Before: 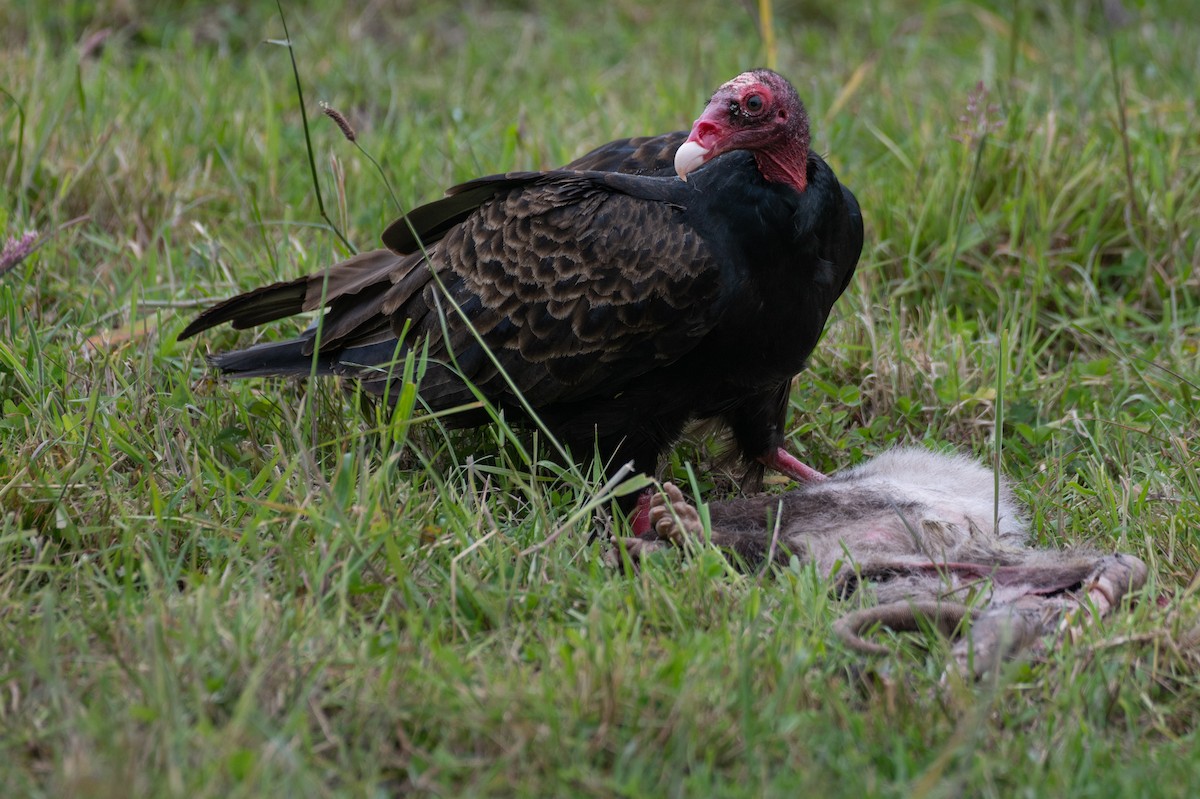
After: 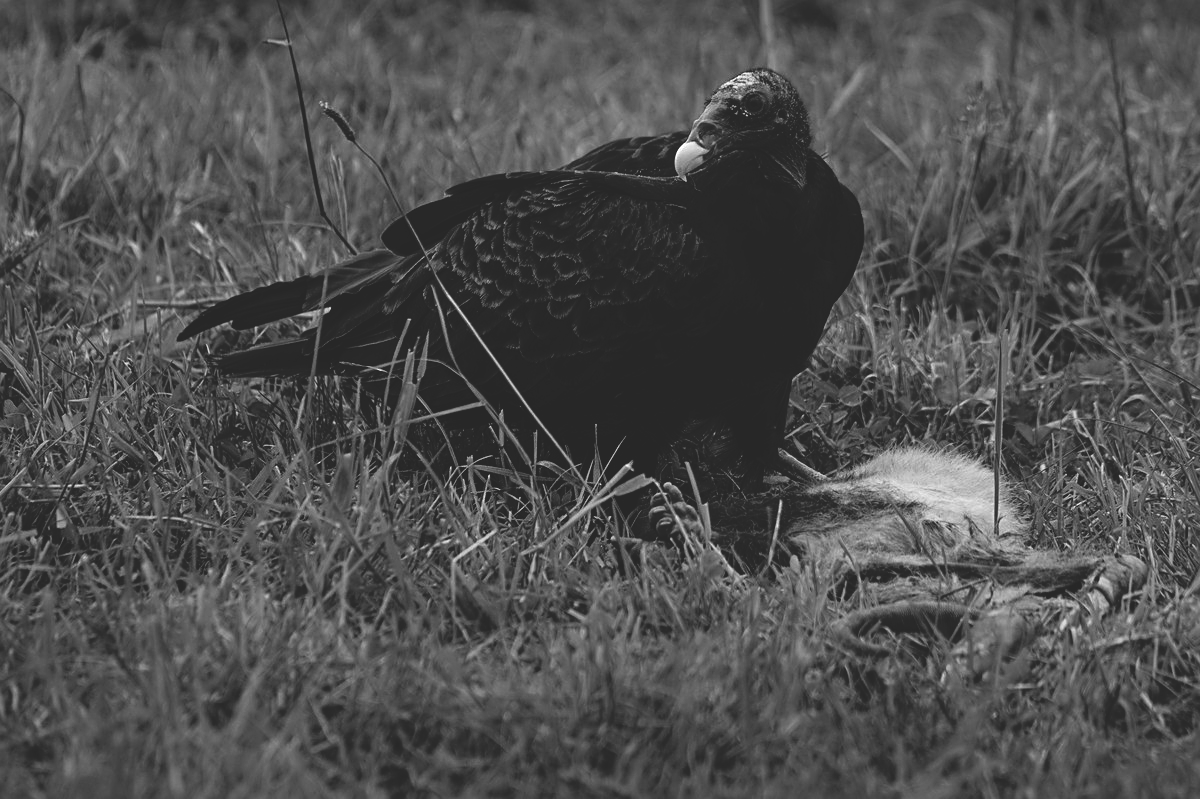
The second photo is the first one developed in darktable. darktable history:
sharpen: on, module defaults
monochrome: size 1
base curve: curves: ch0 [(0, 0.02) (0.083, 0.036) (1, 1)], preserve colors none
